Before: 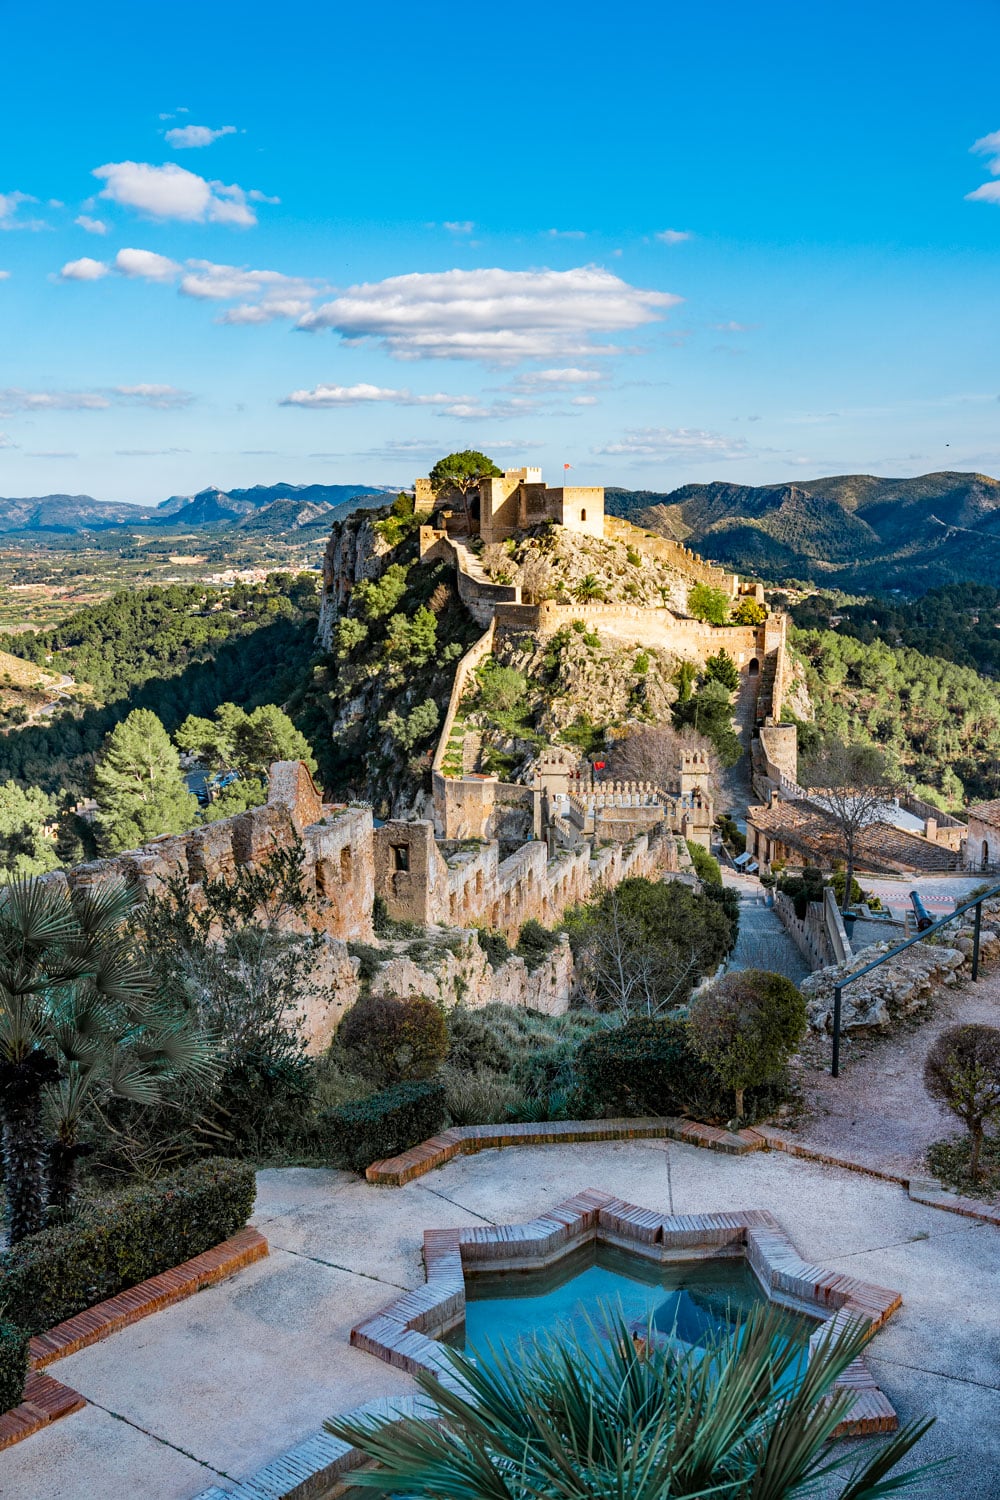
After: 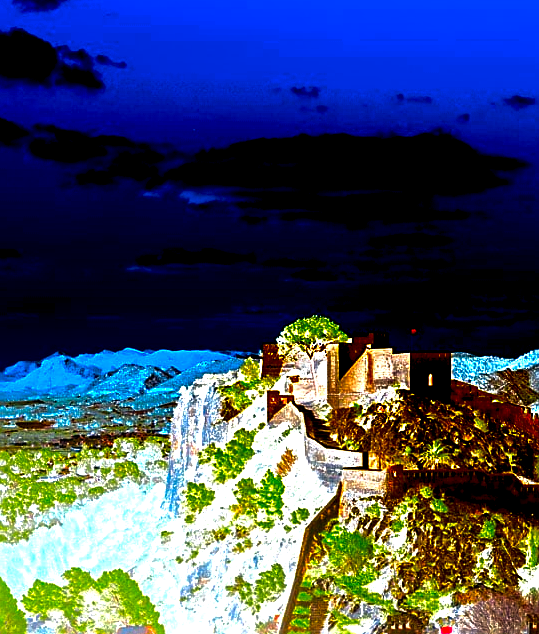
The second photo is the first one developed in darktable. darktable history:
bloom: size 38%, threshold 95%, strength 30%
crop: left 15.306%, top 9.065%, right 30.789%, bottom 48.638%
local contrast: highlights 59%, detail 145%
vibrance: vibrance 75%
sharpen: on, module defaults
exposure: black level correction 0, exposure 4 EV, compensate exposure bias true, compensate highlight preservation false
white balance: red 0.974, blue 1.044
